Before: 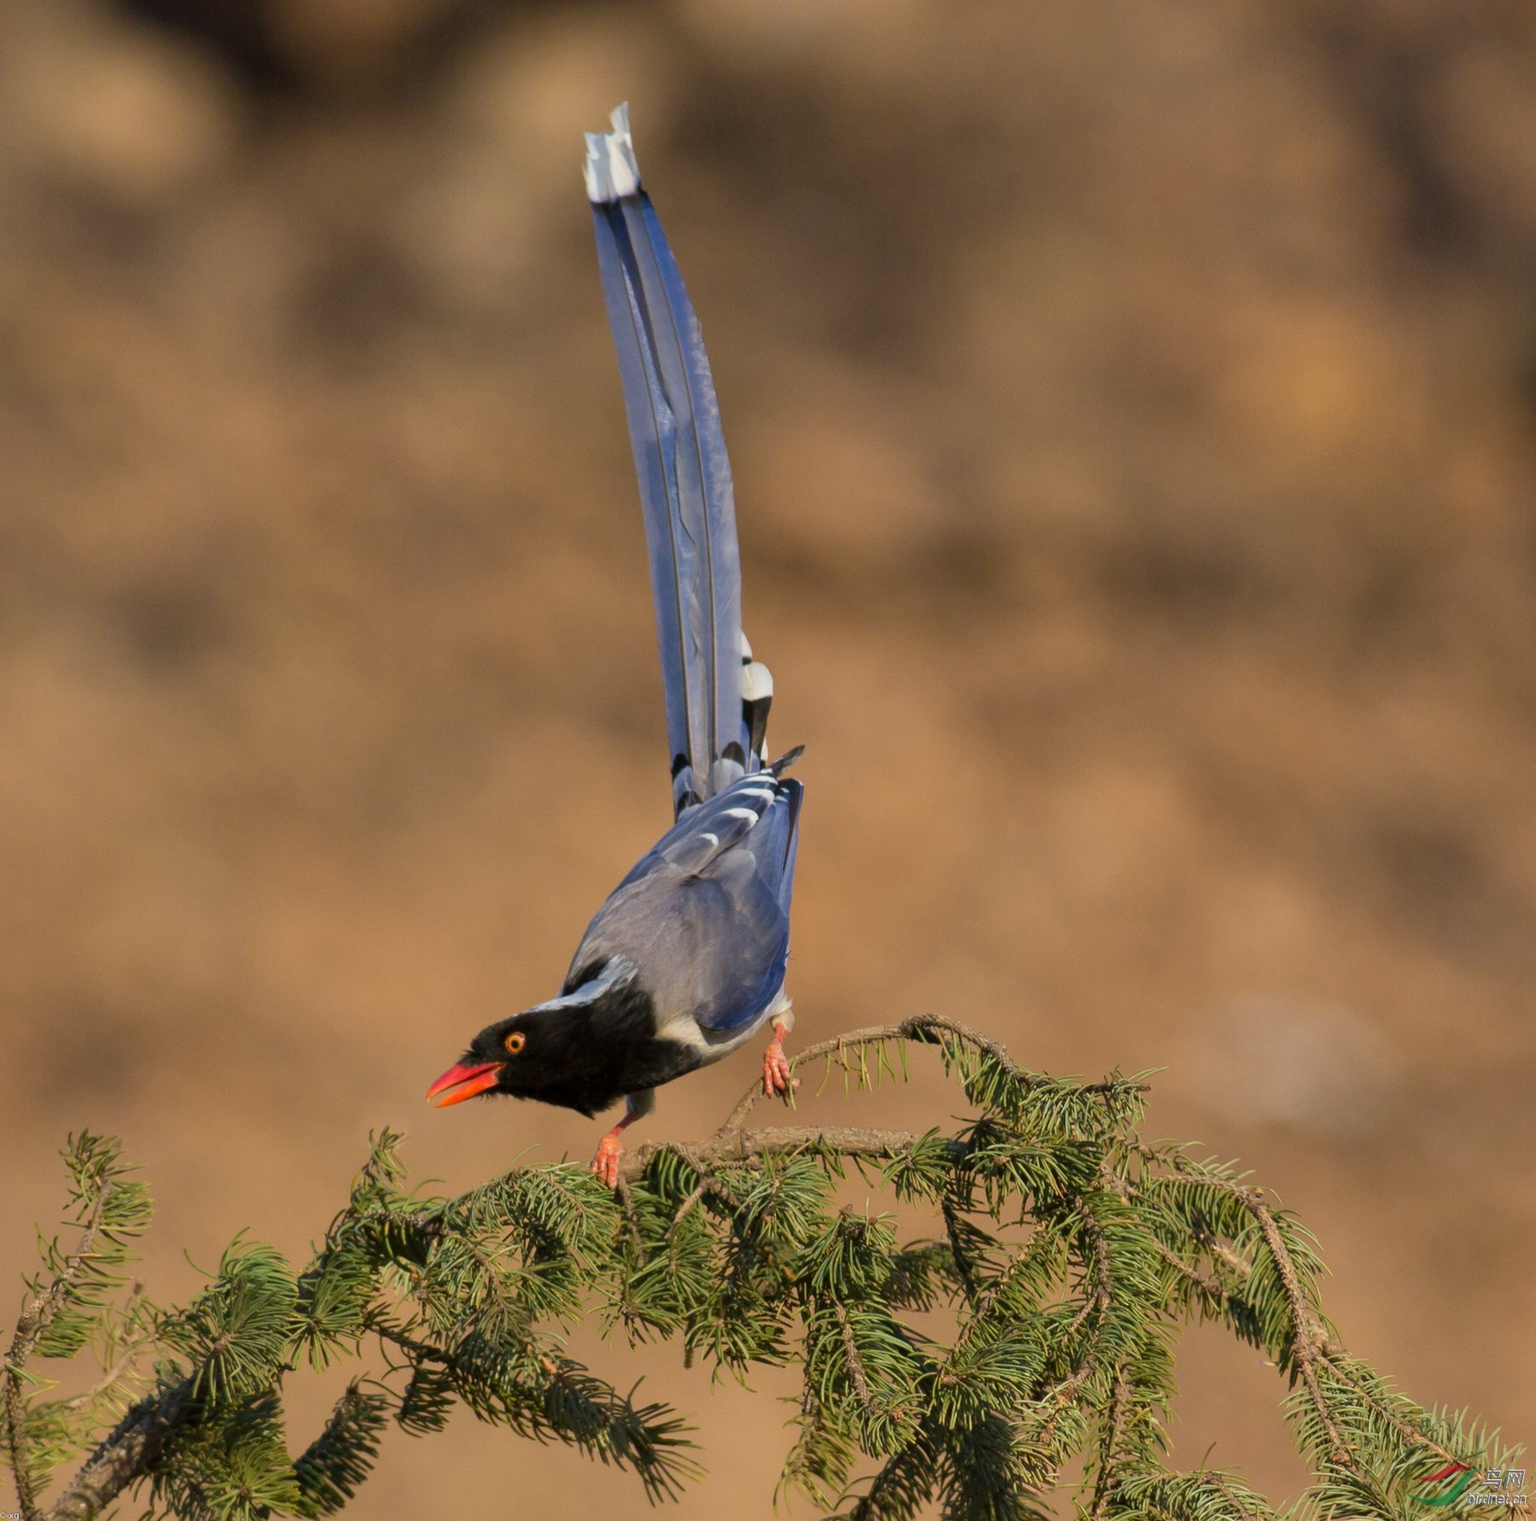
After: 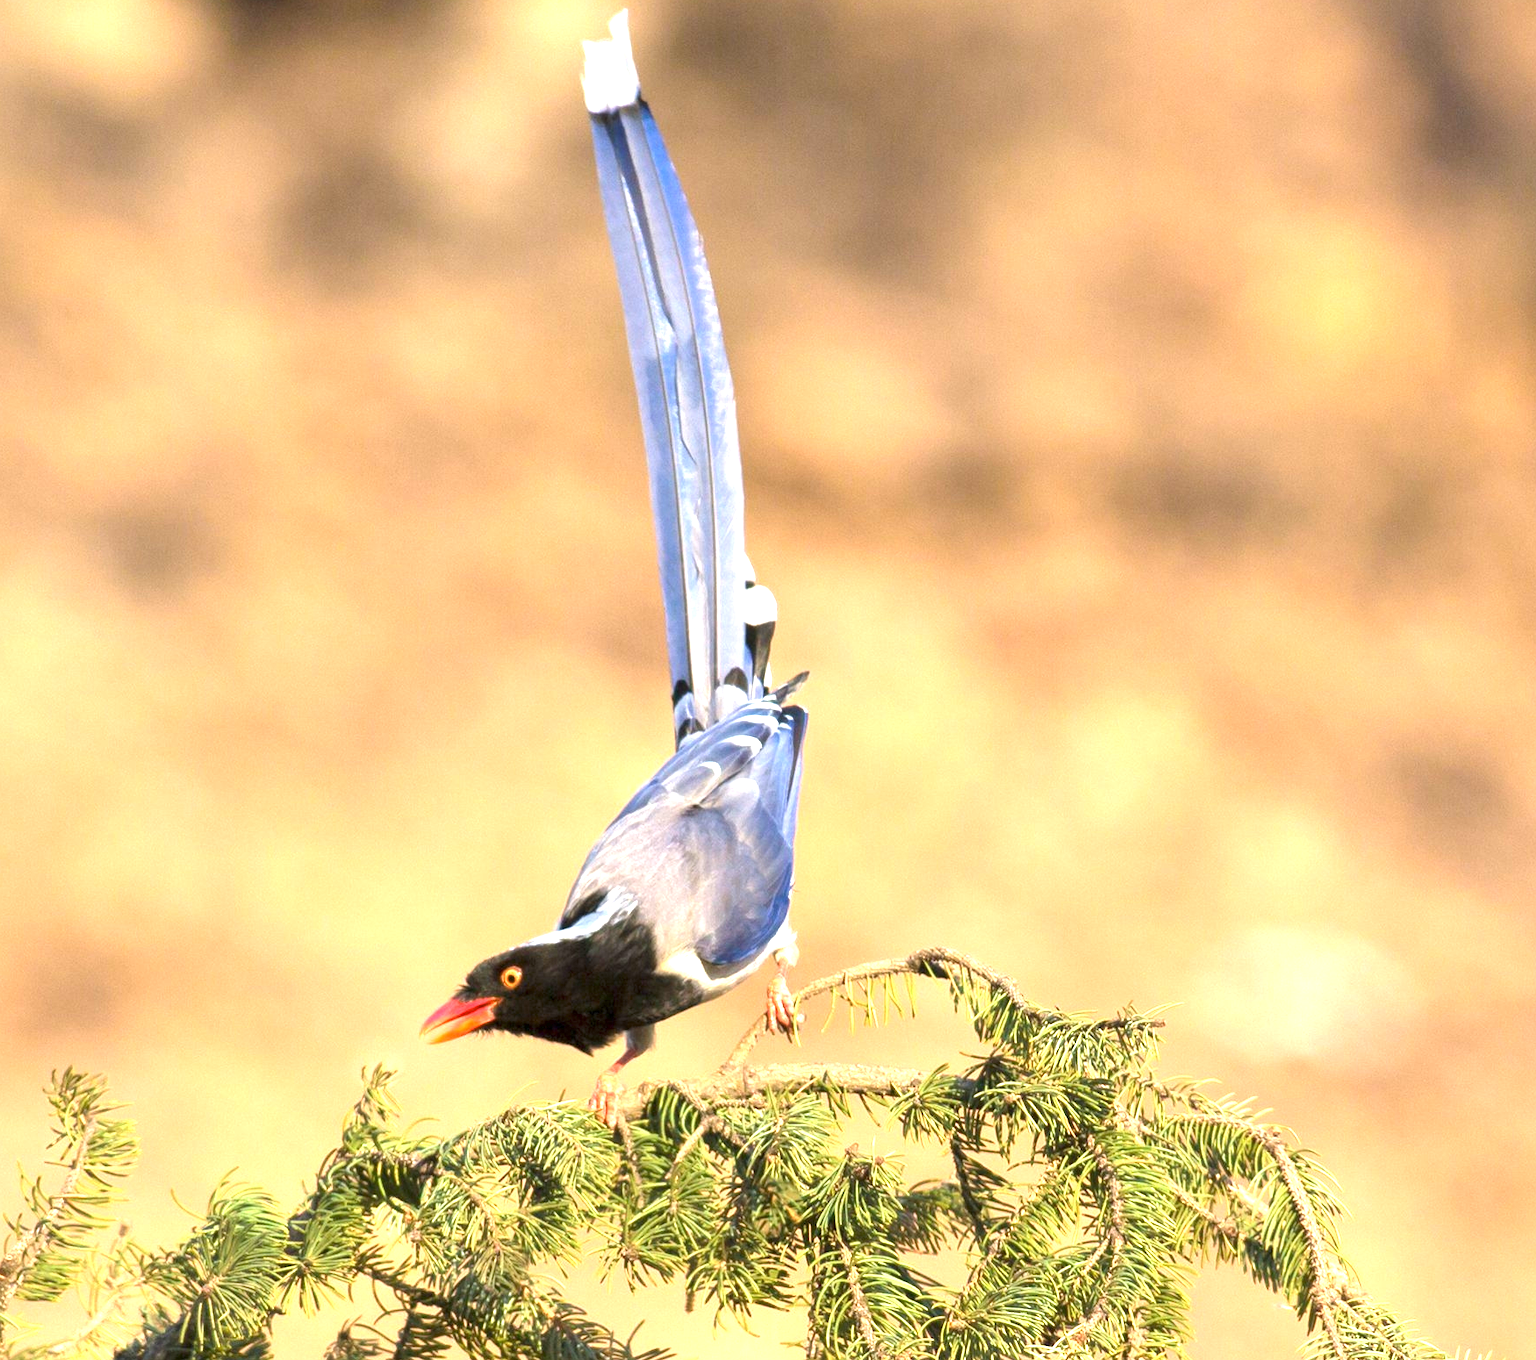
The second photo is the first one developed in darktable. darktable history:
crop: left 1.179%, top 6.119%, right 1.575%, bottom 6.908%
exposure: exposure 1.991 EV, compensate highlight preservation false
